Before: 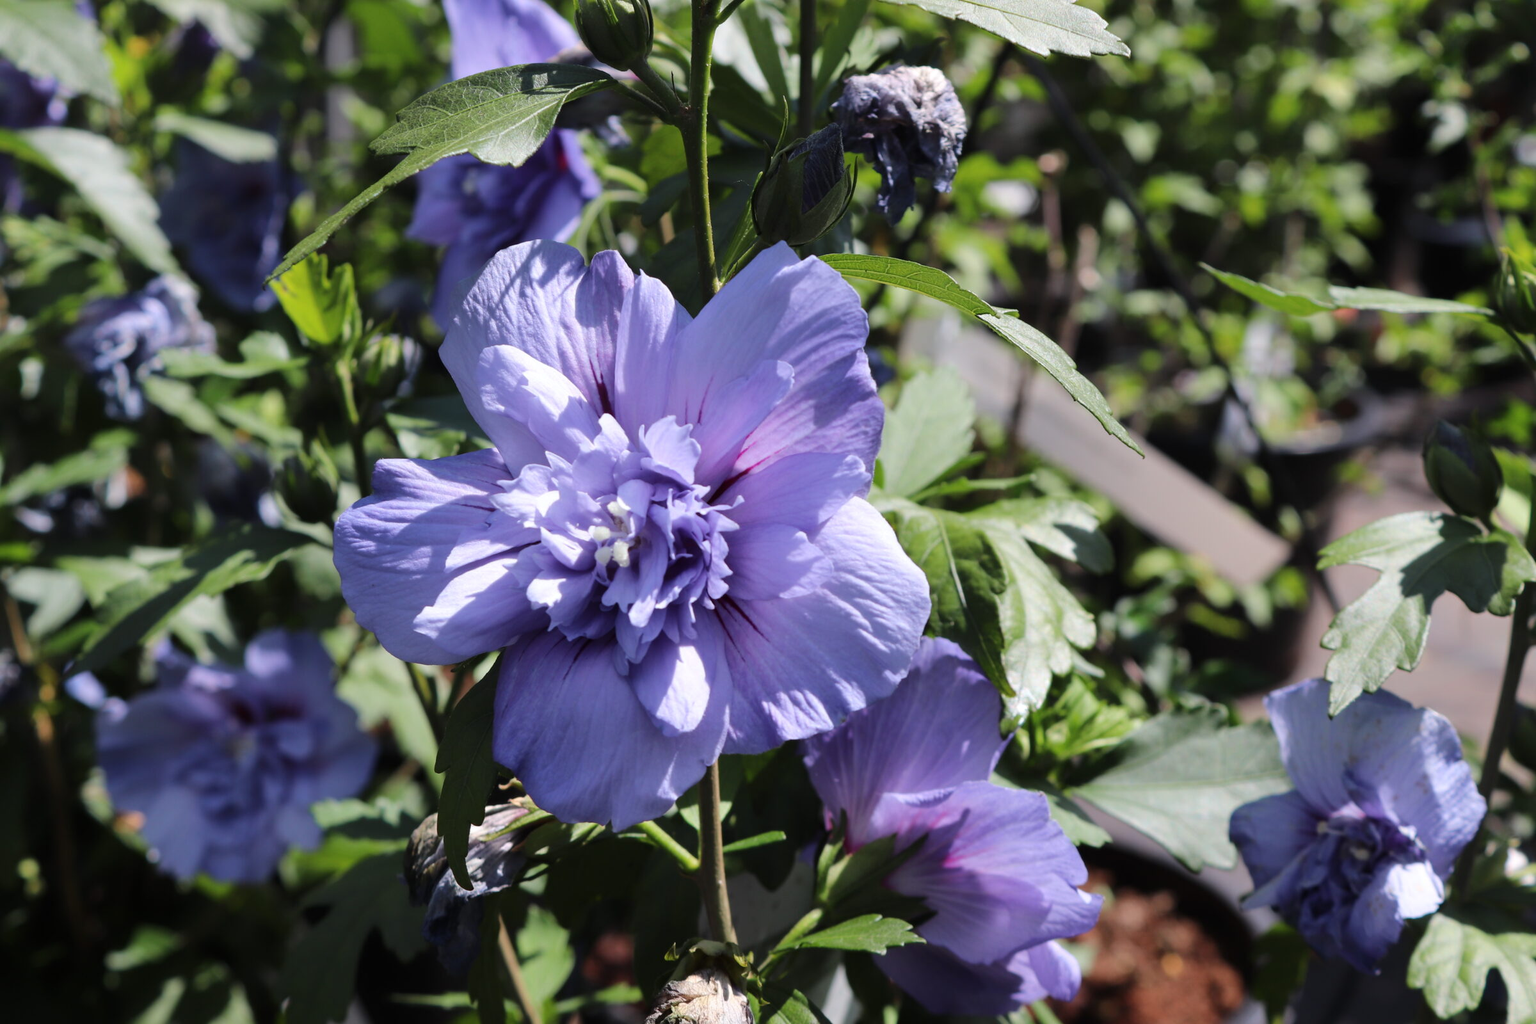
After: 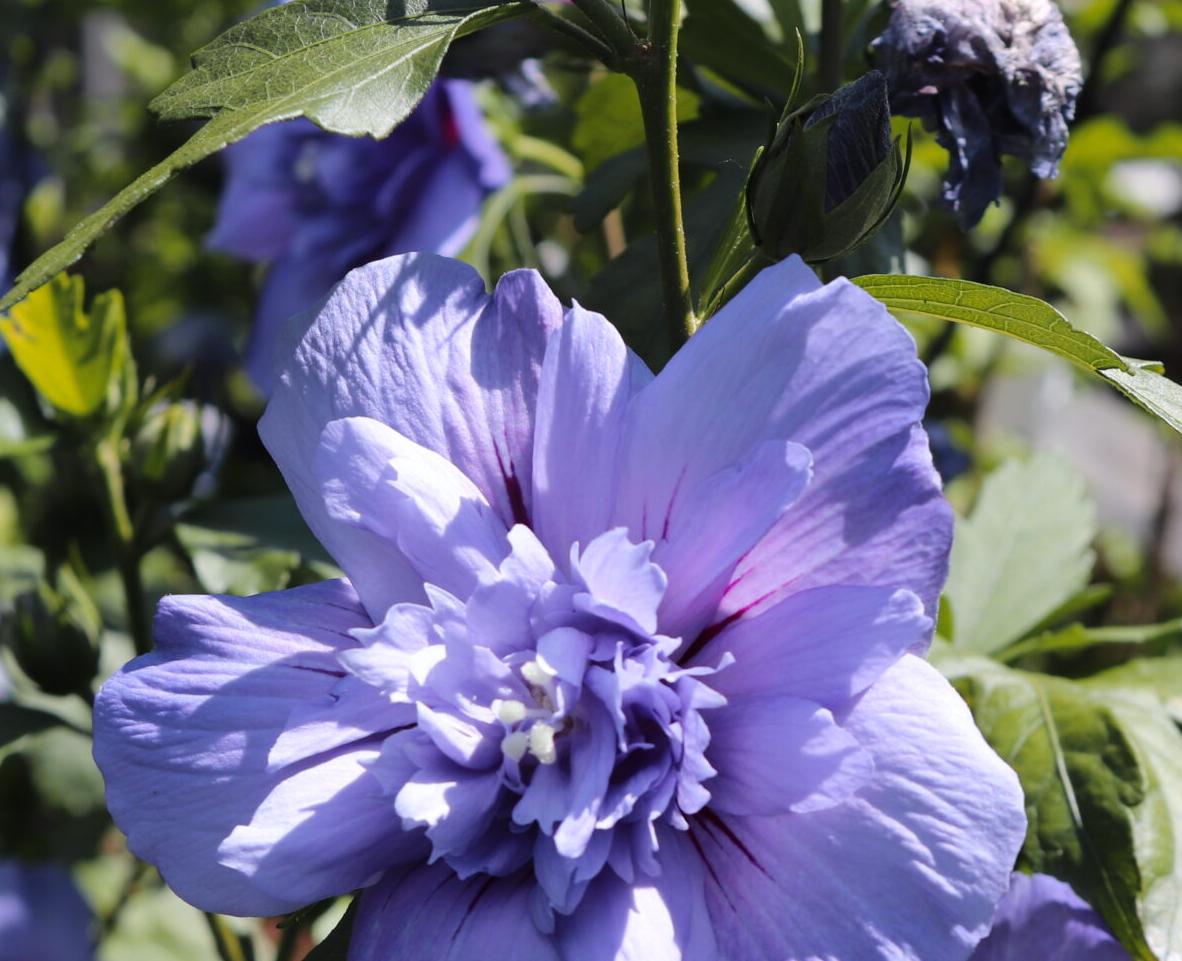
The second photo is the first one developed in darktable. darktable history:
crop: left 17.835%, top 7.675%, right 32.881%, bottom 32.213%
color zones: curves: ch1 [(0.309, 0.524) (0.41, 0.329) (0.508, 0.509)]; ch2 [(0.25, 0.457) (0.75, 0.5)]
